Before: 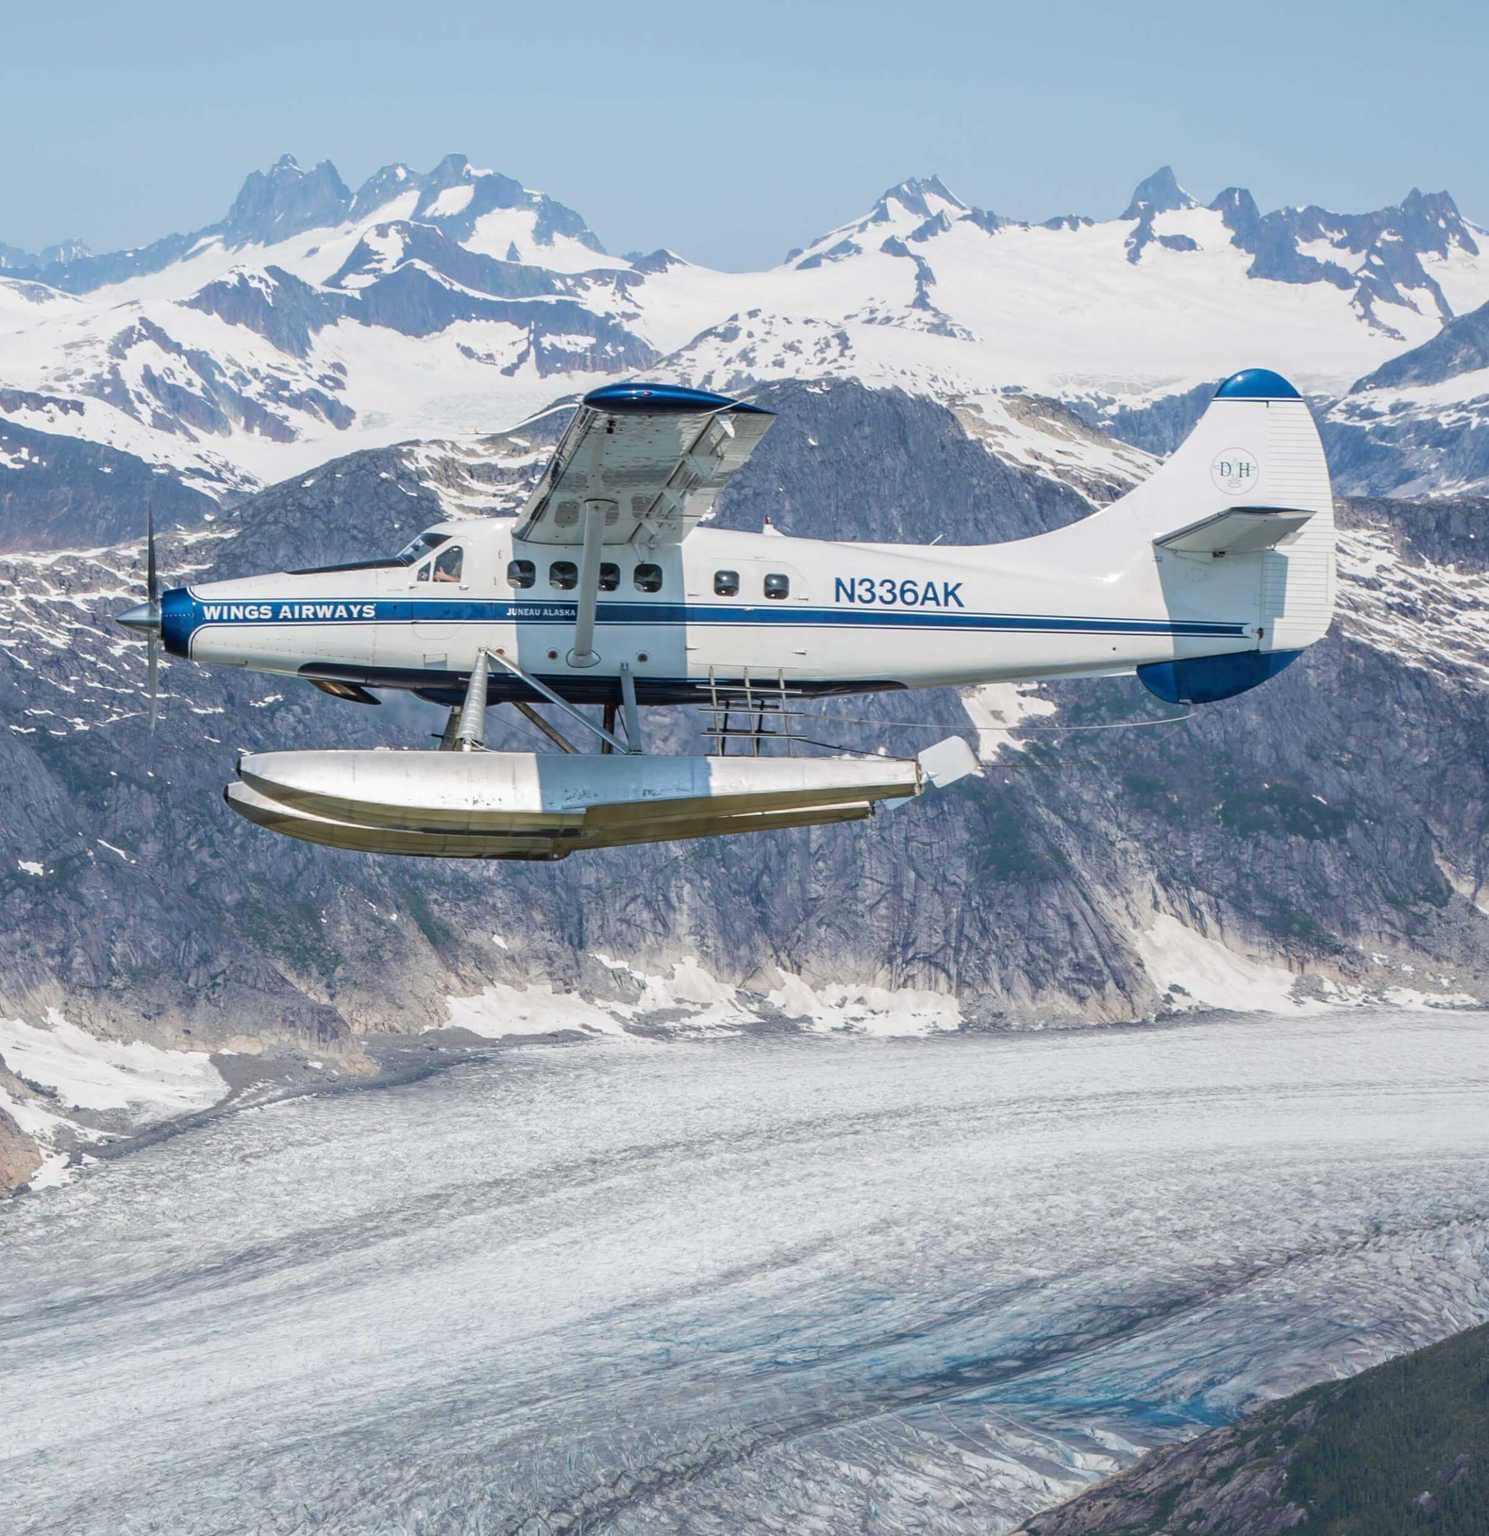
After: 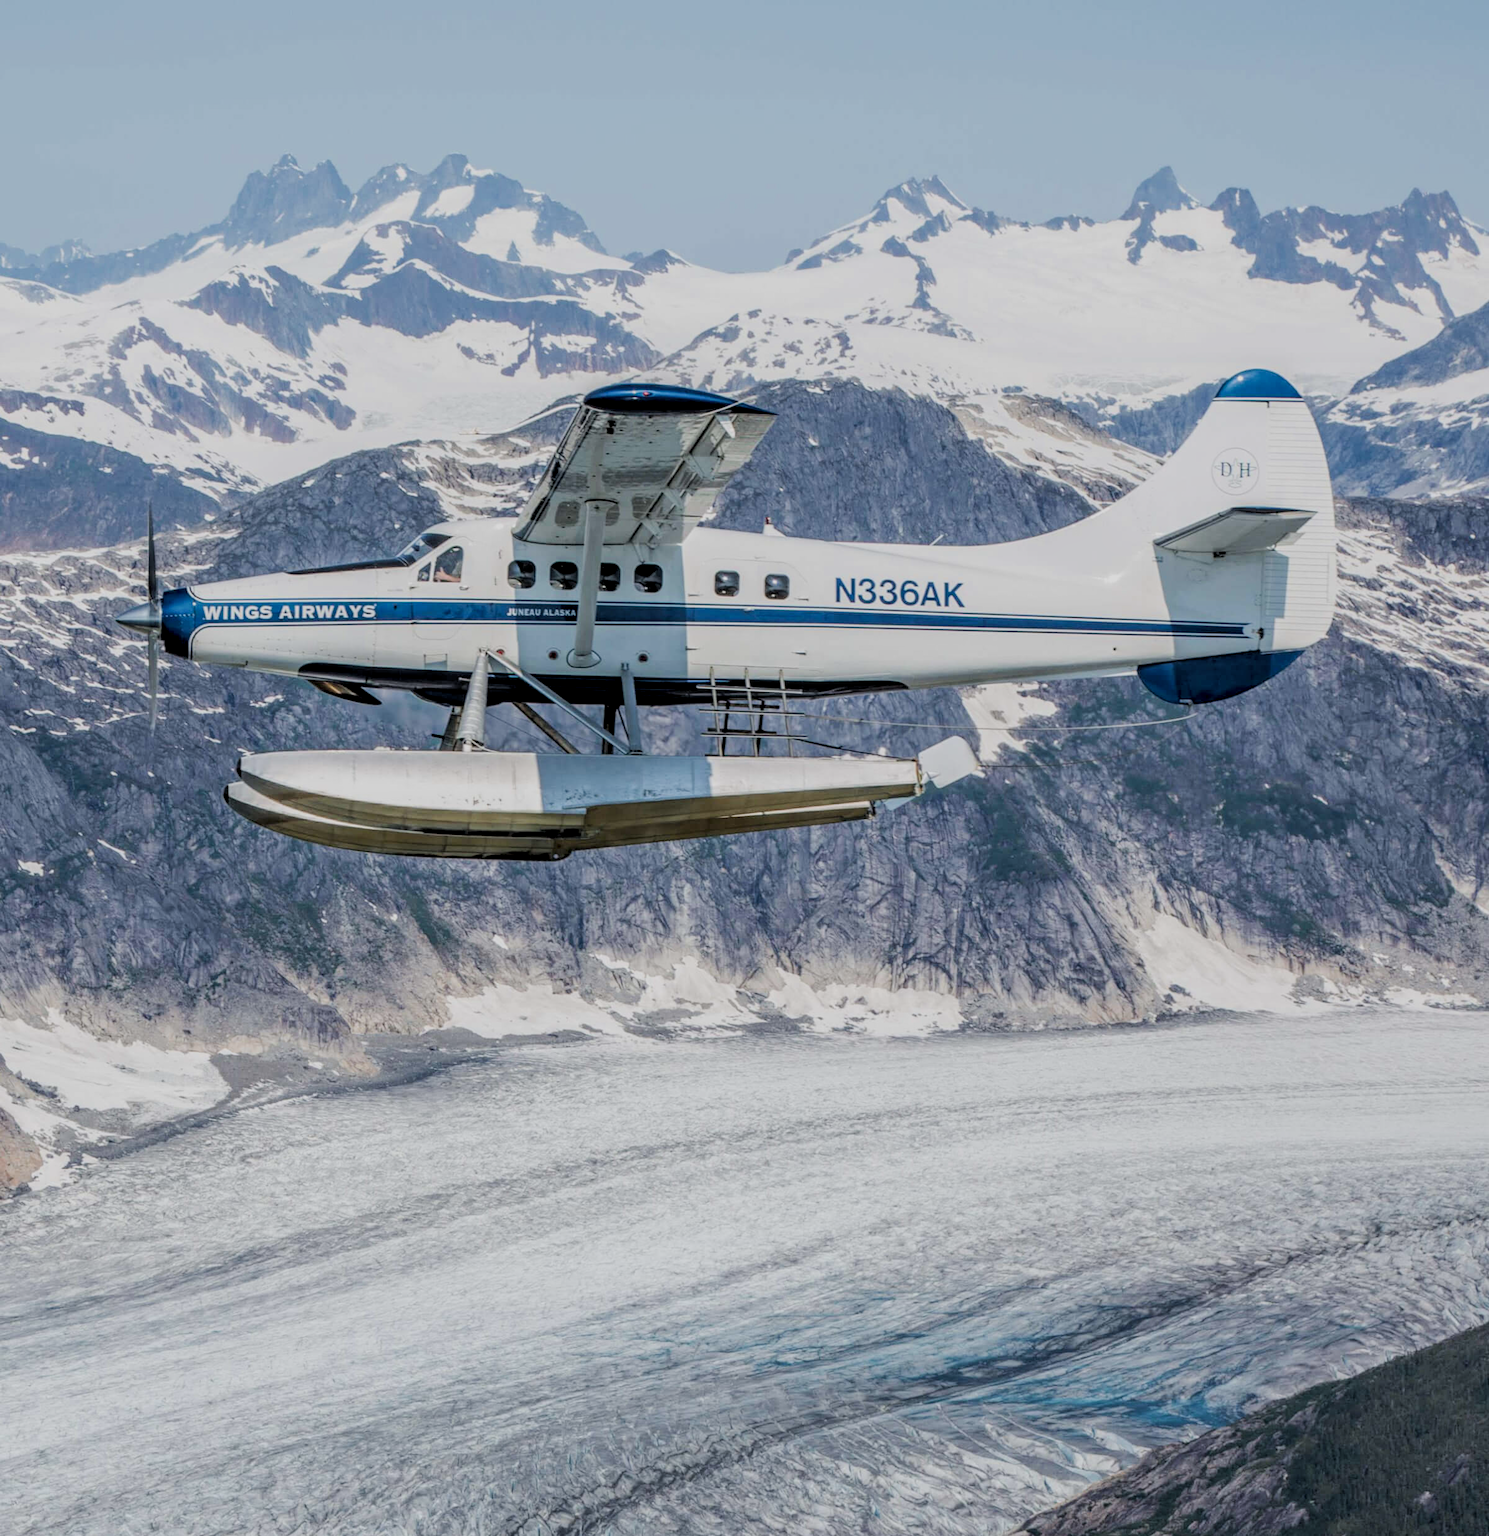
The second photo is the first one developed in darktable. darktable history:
tone equalizer: edges refinement/feathering 500, mask exposure compensation -1.57 EV, preserve details no
levels: levels [0.026, 0.507, 0.987]
local contrast: highlights 25%, detail 130%
filmic rgb: black relative exposure -9.16 EV, white relative exposure 6.71 EV, hardness 3.08, contrast 1.058
